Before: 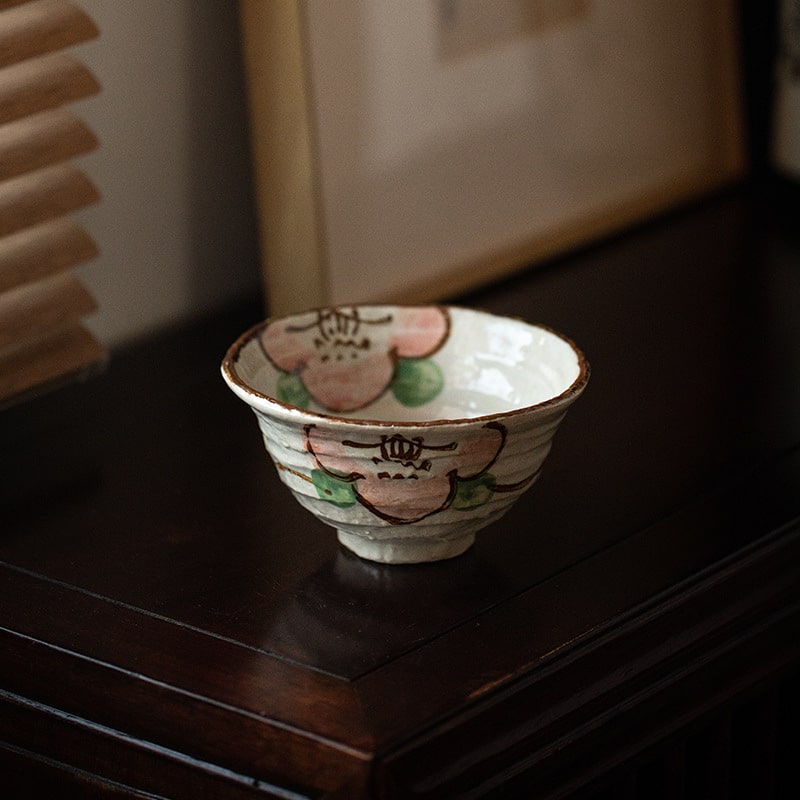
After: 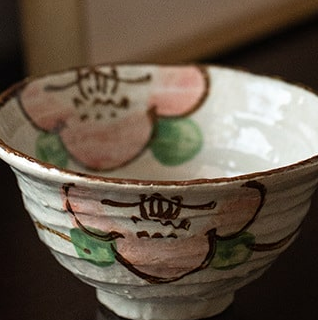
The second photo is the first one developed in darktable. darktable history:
crop: left 30.241%, top 30.14%, right 29.9%, bottom 29.741%
